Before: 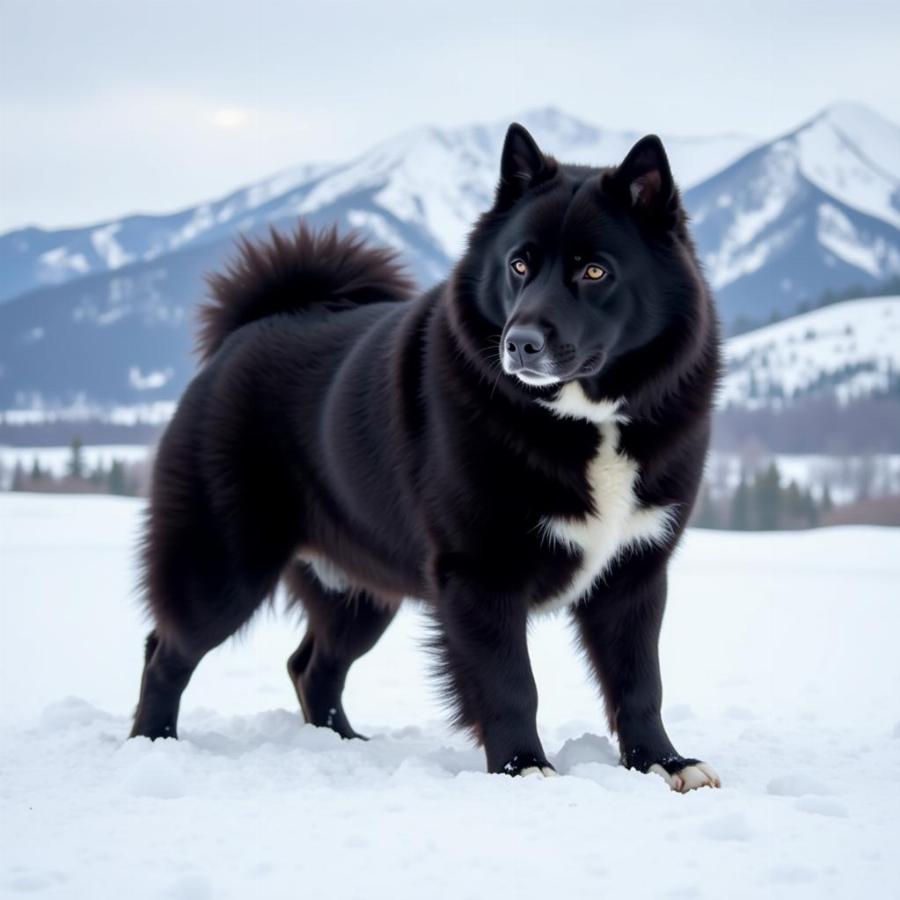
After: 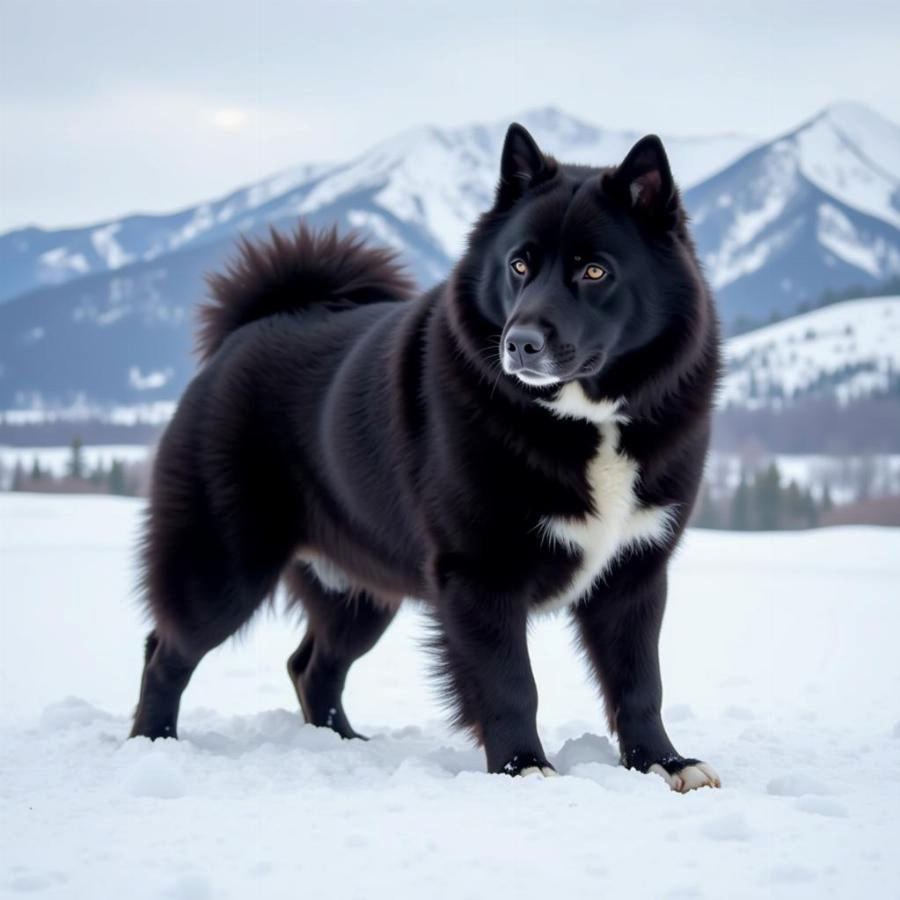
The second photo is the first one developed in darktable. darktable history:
shadows and highlights: shadows 25.56, highlights -24.9
